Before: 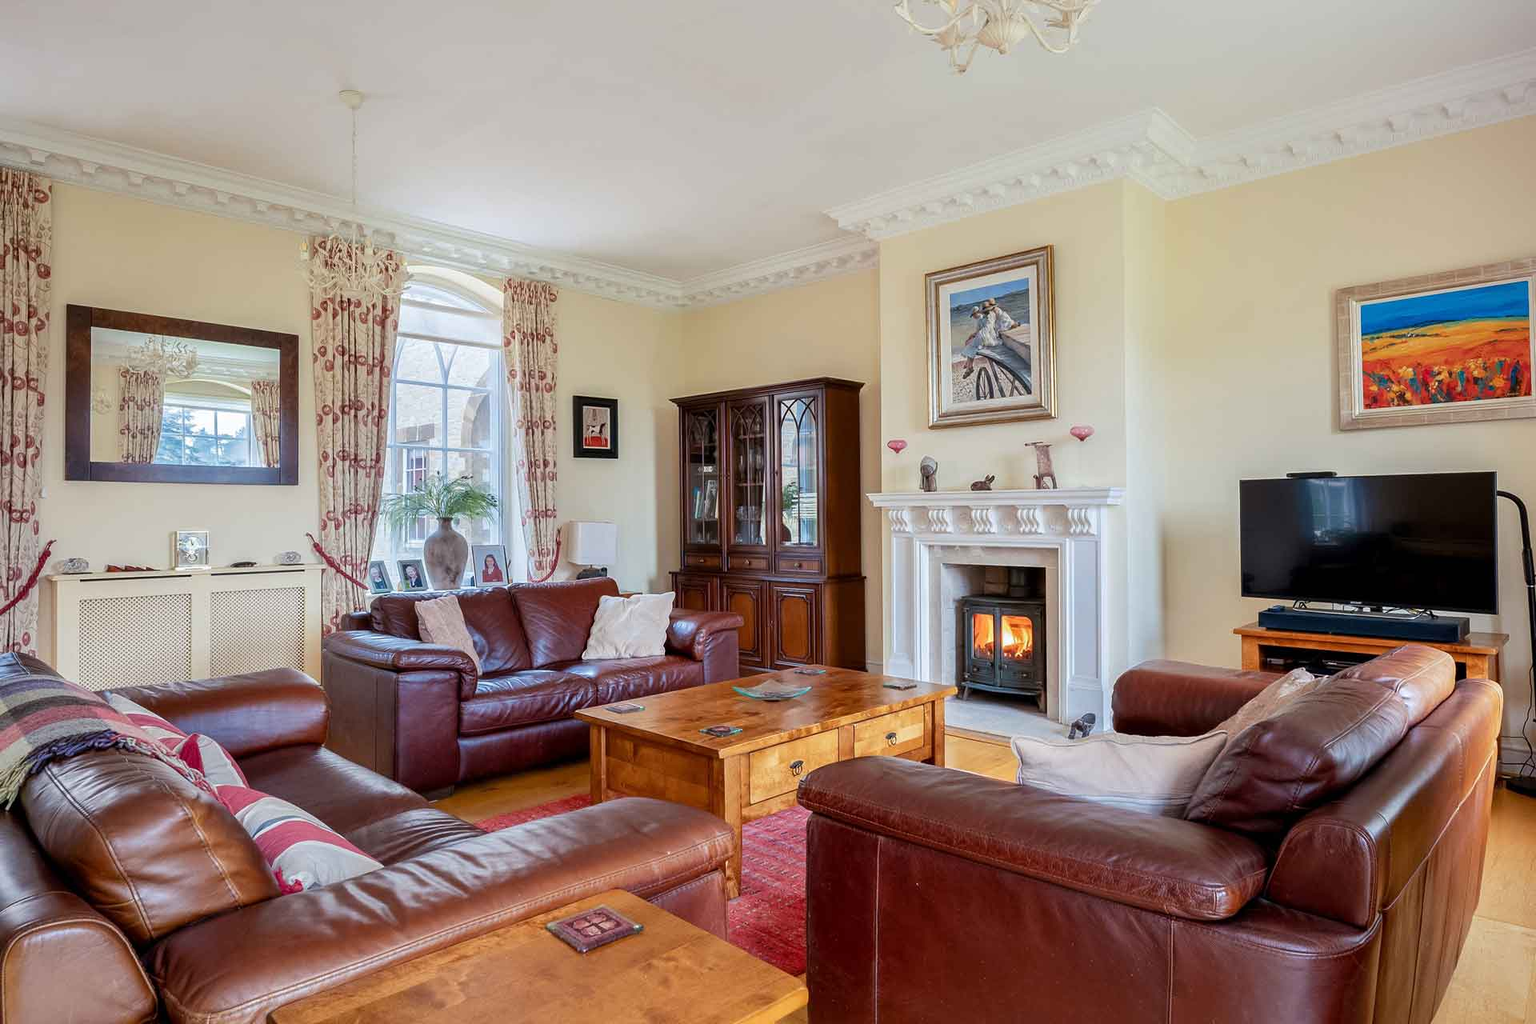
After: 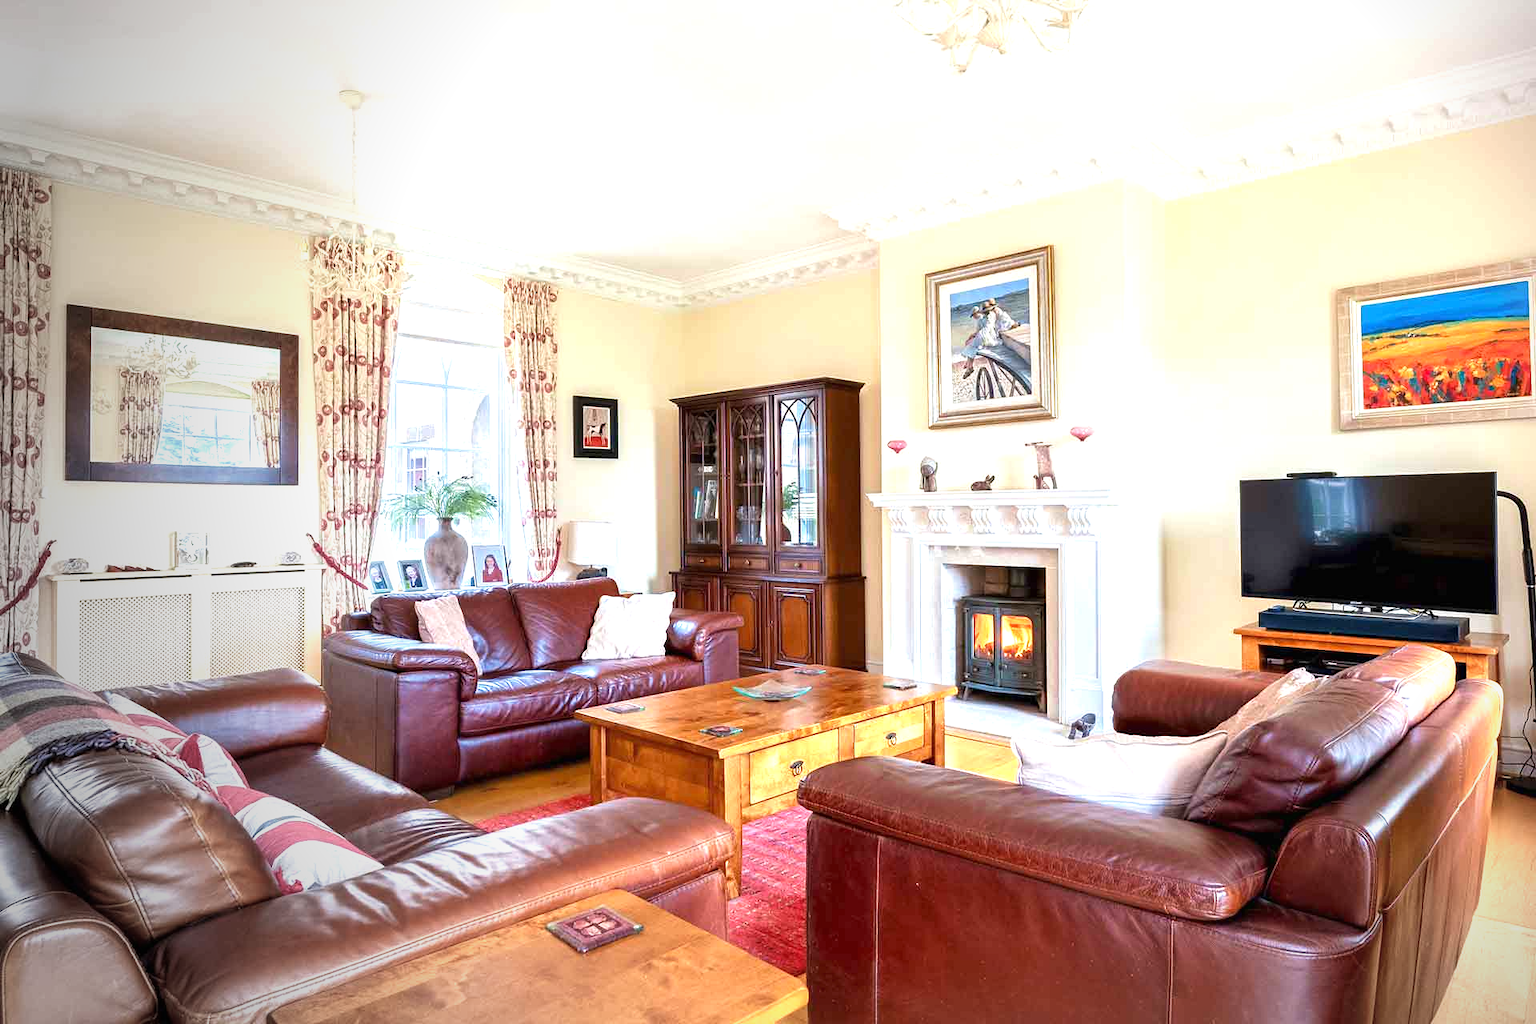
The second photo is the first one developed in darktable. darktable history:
exposure: black level correction 0, exposure 1.1 EV, compensate exposure bias true, compensate highlight preservation false
vignetting: fall-off start 73.57%, center (0.22, -0.235)
velvia: strength 15%
